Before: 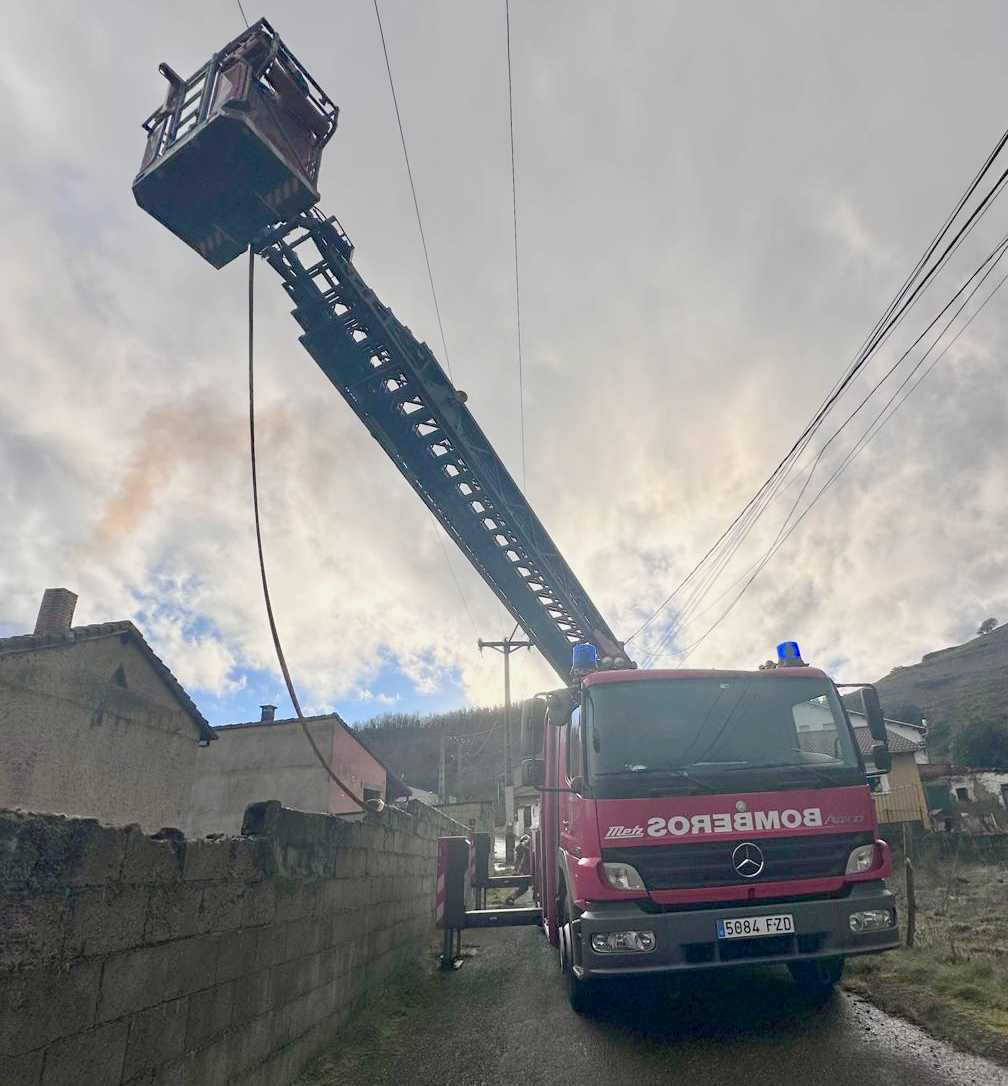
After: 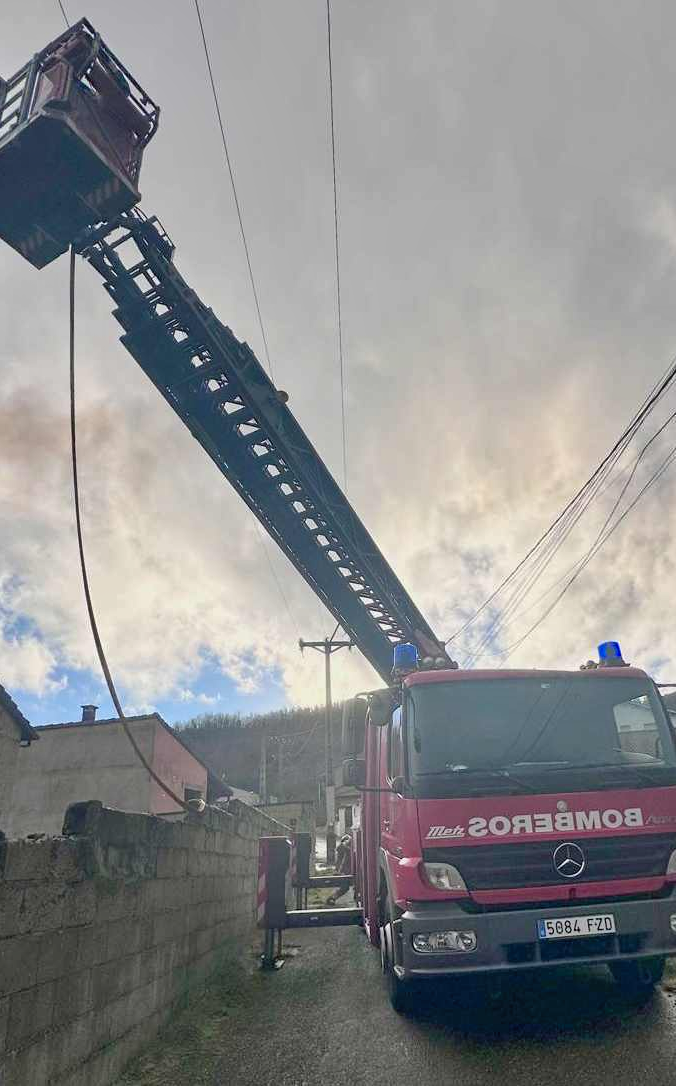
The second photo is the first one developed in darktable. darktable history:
shadows and highlights: soften with gaussian
crop and rotate: left 17.764%, right 15.133%
contrast equalizer: octaves 7, y [[0.439, 0.44, 0.442, 0.457, 0.493, 0.498], [0.5 ×6], [0.5 ×6], [0 ×6], [0 ×6]], mix 0.293
